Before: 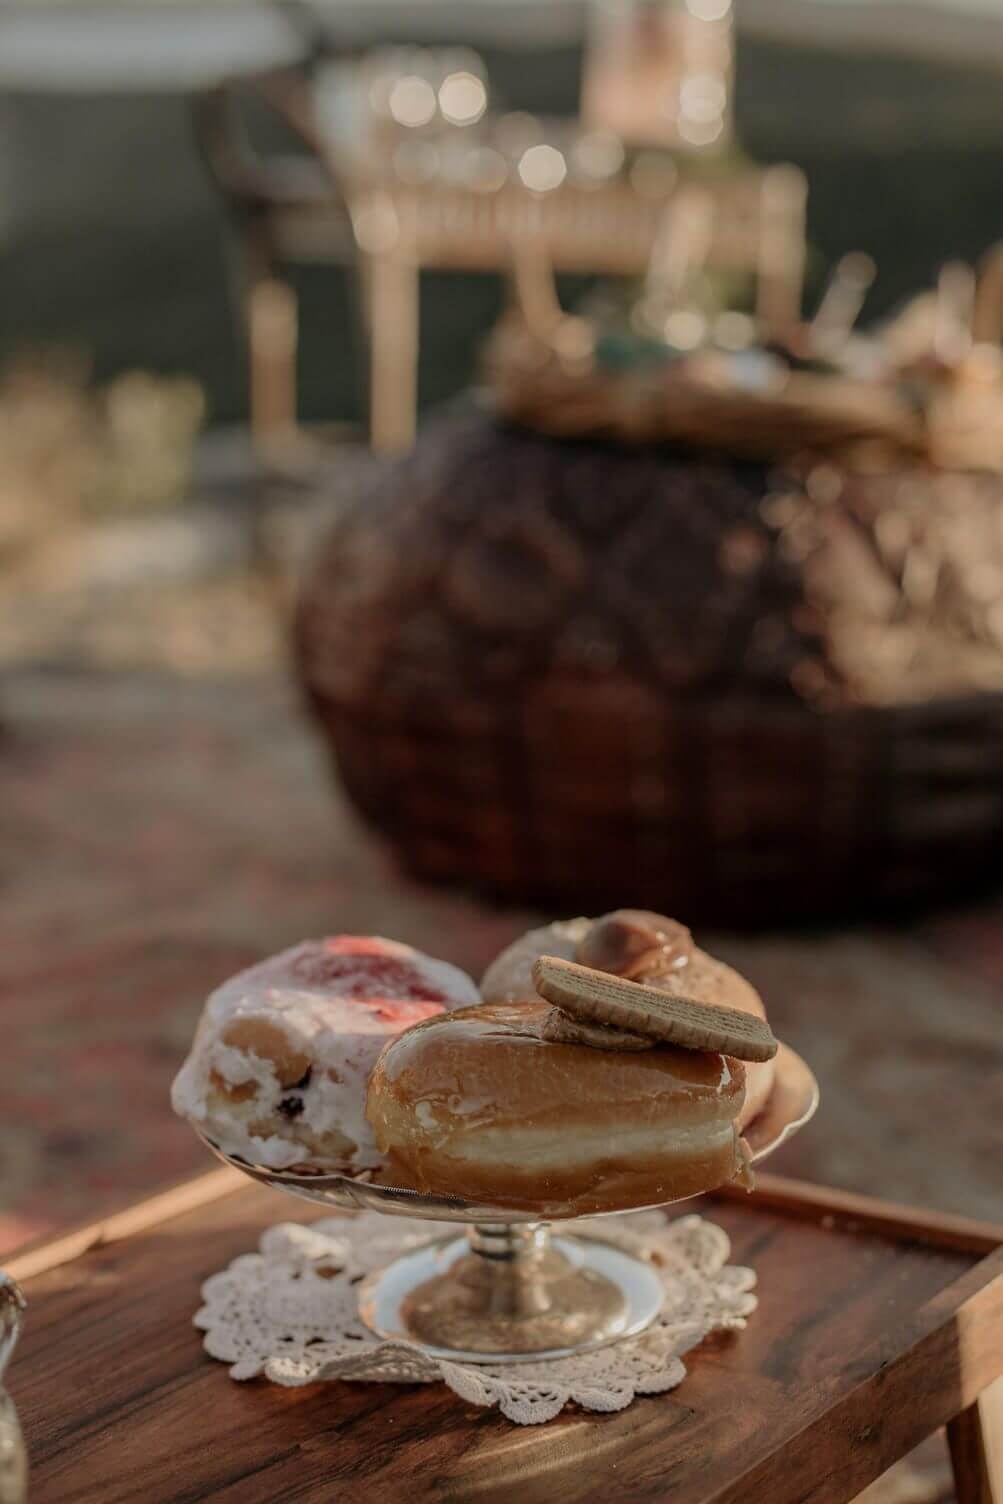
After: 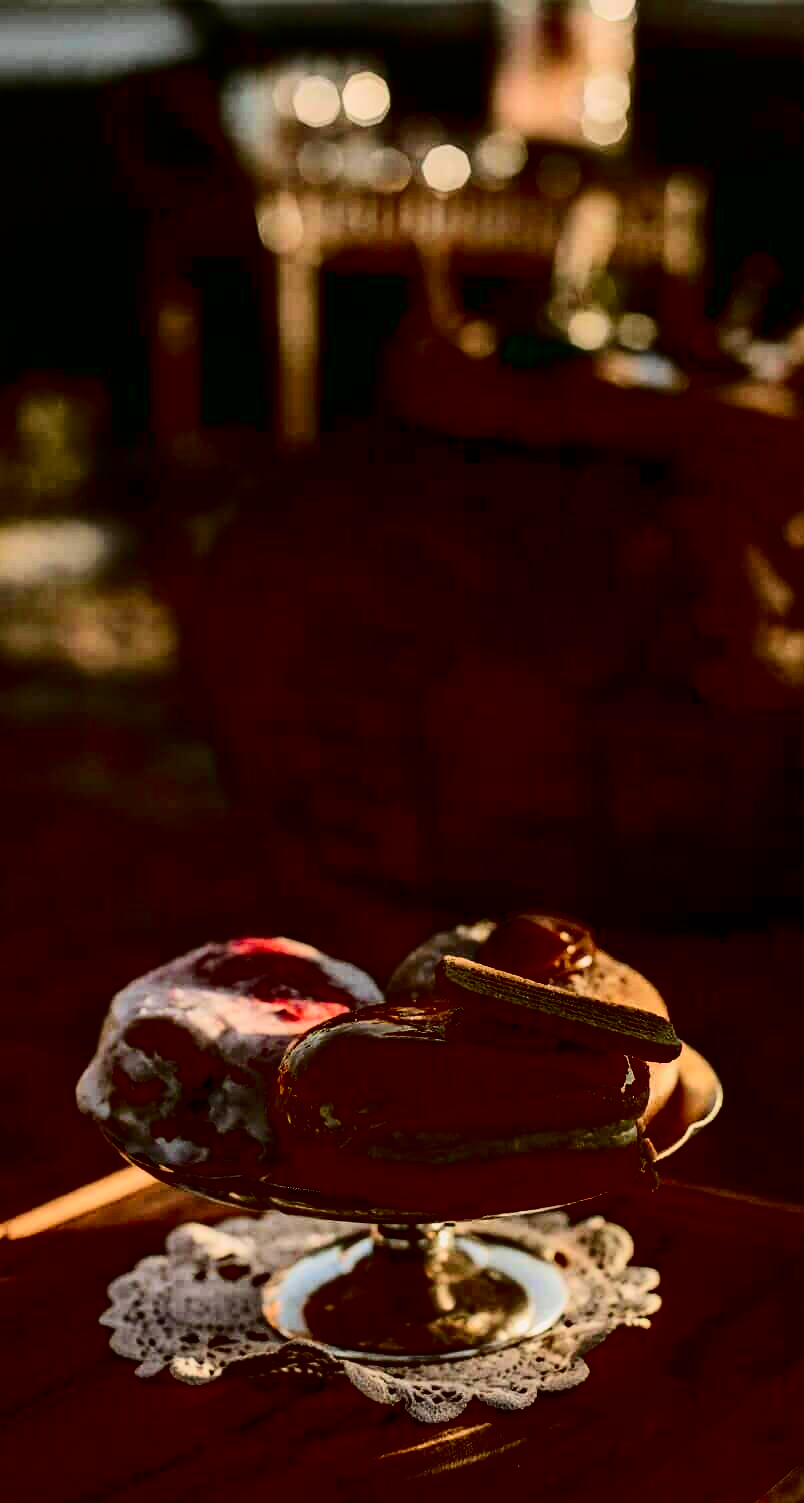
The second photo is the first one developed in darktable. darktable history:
crop and rotate: left 9.597%, right 10.195%
contrast brightness saturation: contrast 0.77, brightness -1, saturation 1
